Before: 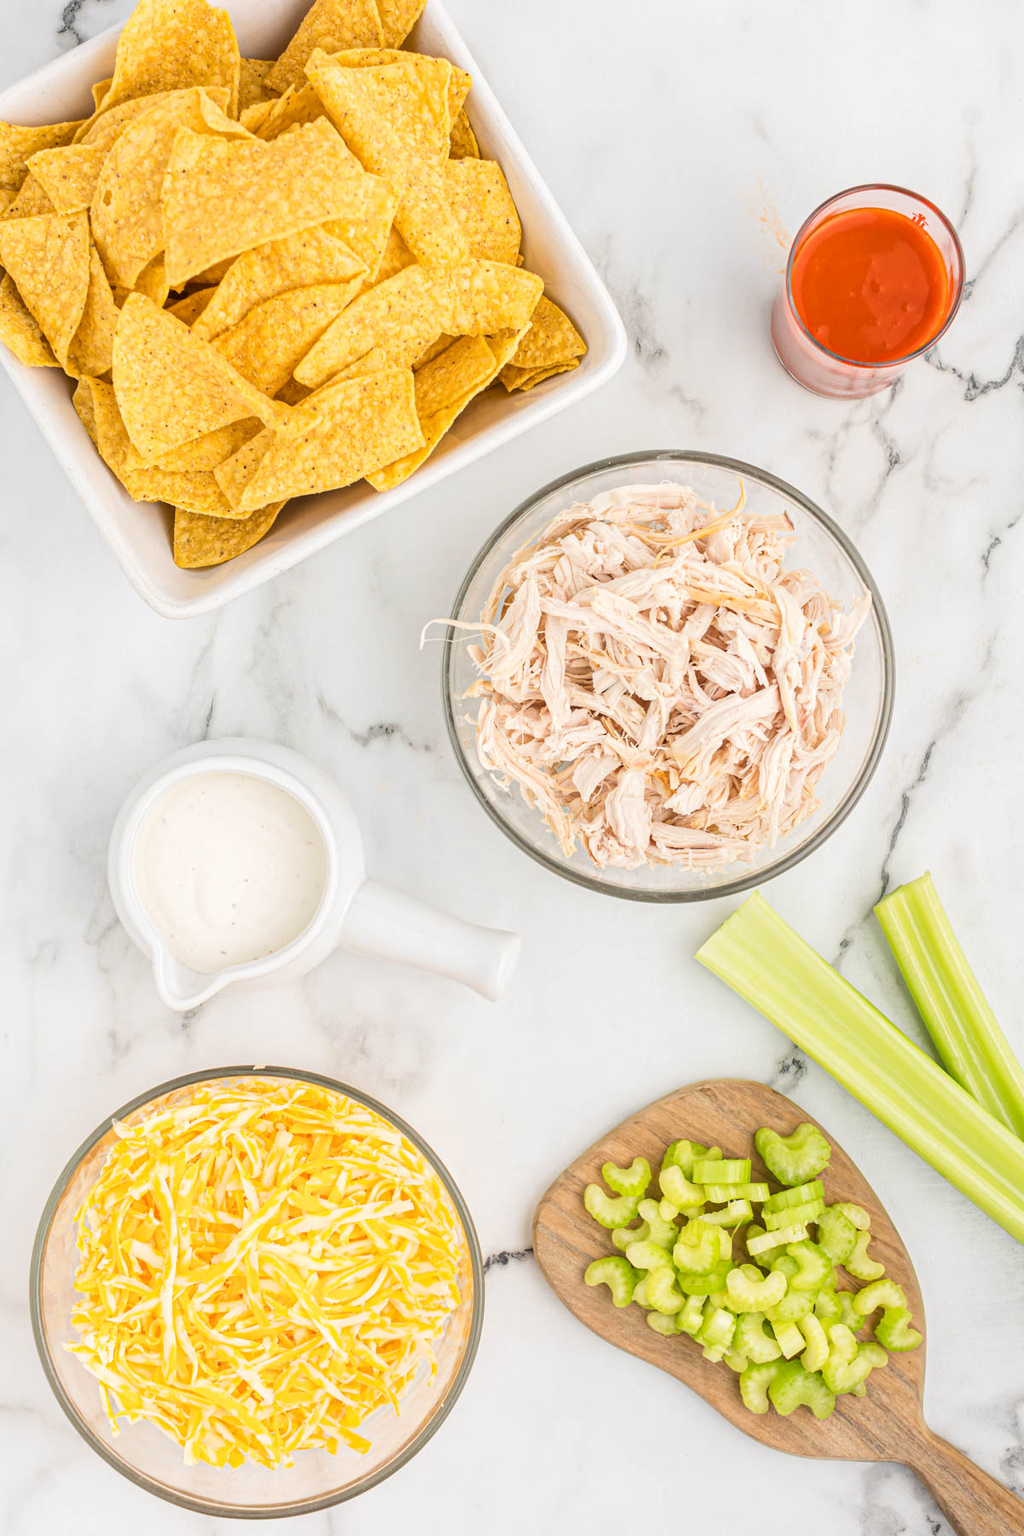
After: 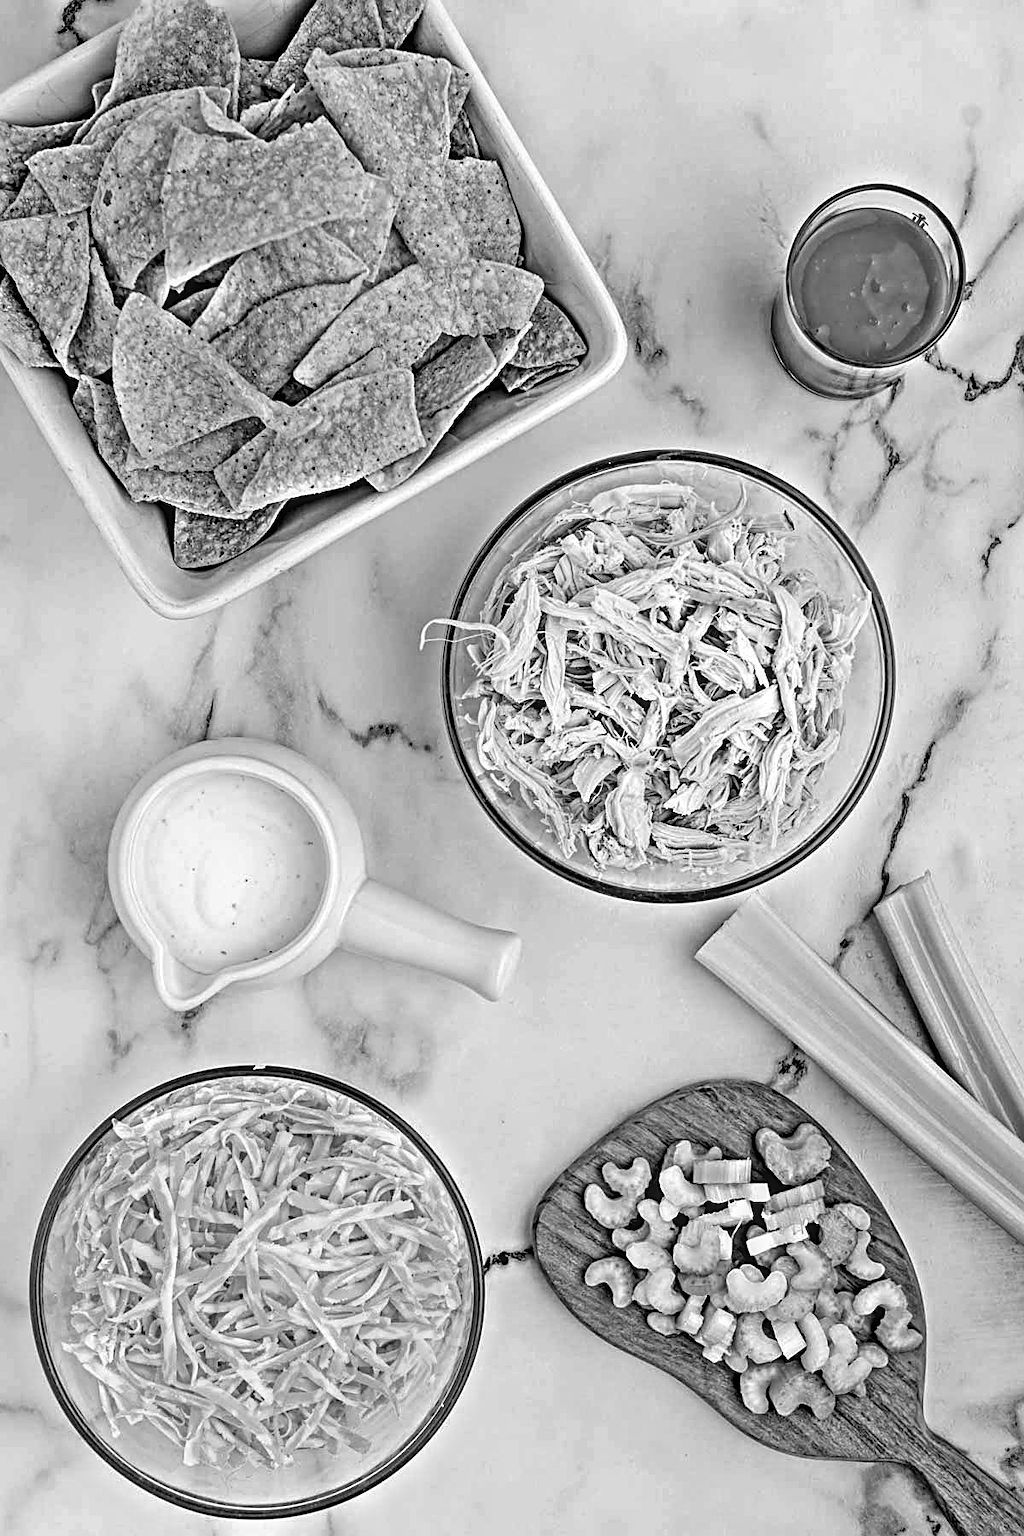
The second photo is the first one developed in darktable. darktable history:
local contrast: on, module defaults
exposure: black level correction 0, exposure 0.9 EV, compensate highlight preservation false
highpass: on, module defaults
sharpen: on, module defaults
